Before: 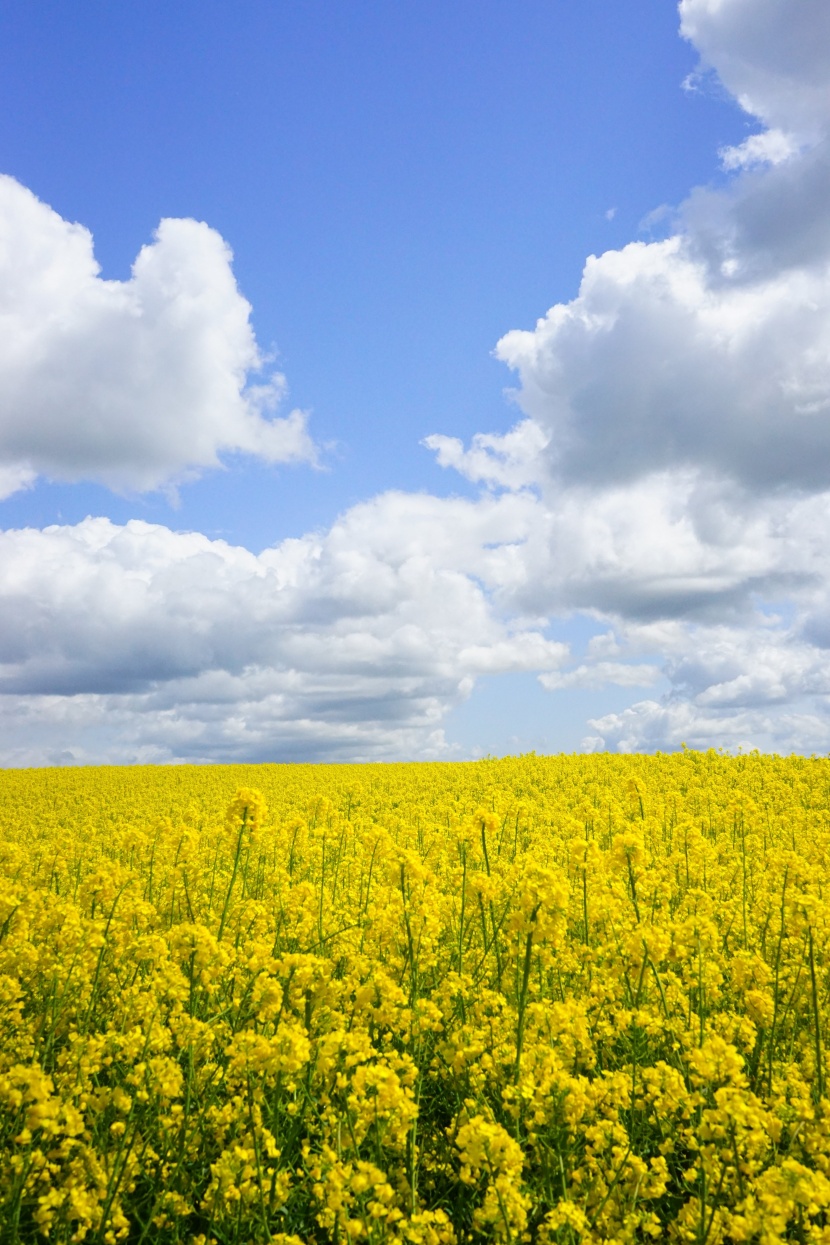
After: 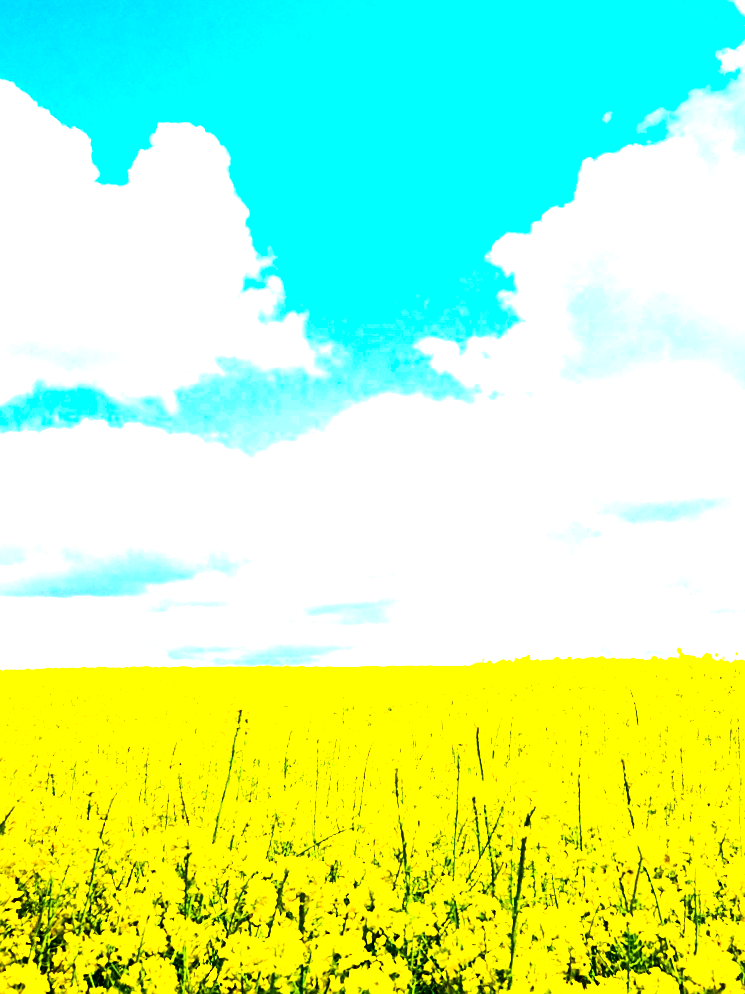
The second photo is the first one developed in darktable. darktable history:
exposure: black level correction 0.01, exposure 1 EV, compensate highlight preservation false
crop: top 7.49%, right 9.717%, bottom 11.943%
sharpen: on, module defaults
color balance rgb: linear chroma grading › global chroma 25%, perceptual saturation grading › global saturation 45%, perceptual saturation grading › highlights -50%, perceptual saturation grading › shadows 30%, perceptual brilliance grading › global brilliance 18%, global vibrance 40%
rotate and perspective: rotation 0.192°, lens shift (horizontal) -0.015, crop left 0.005, crop right 0.996, crop top 0.006, crop bottom 0.99
contrast brightness saturation: contrast 0.21, brightness -0.11, saturation 0.21
tone equalizer: -8 EV -0.417 EV, -7 EV -0.389 EV, -6 EV -0.333 EV, -5 EV -0.222 EV, -3 EV 0.222 EV, -2 EV 0.333 EV, -1 EV 0.389 EV, +0 EV 0.417 EV, edges refinement/feathering 500, mask exposure compensation -1.57 EV, preserve details no
